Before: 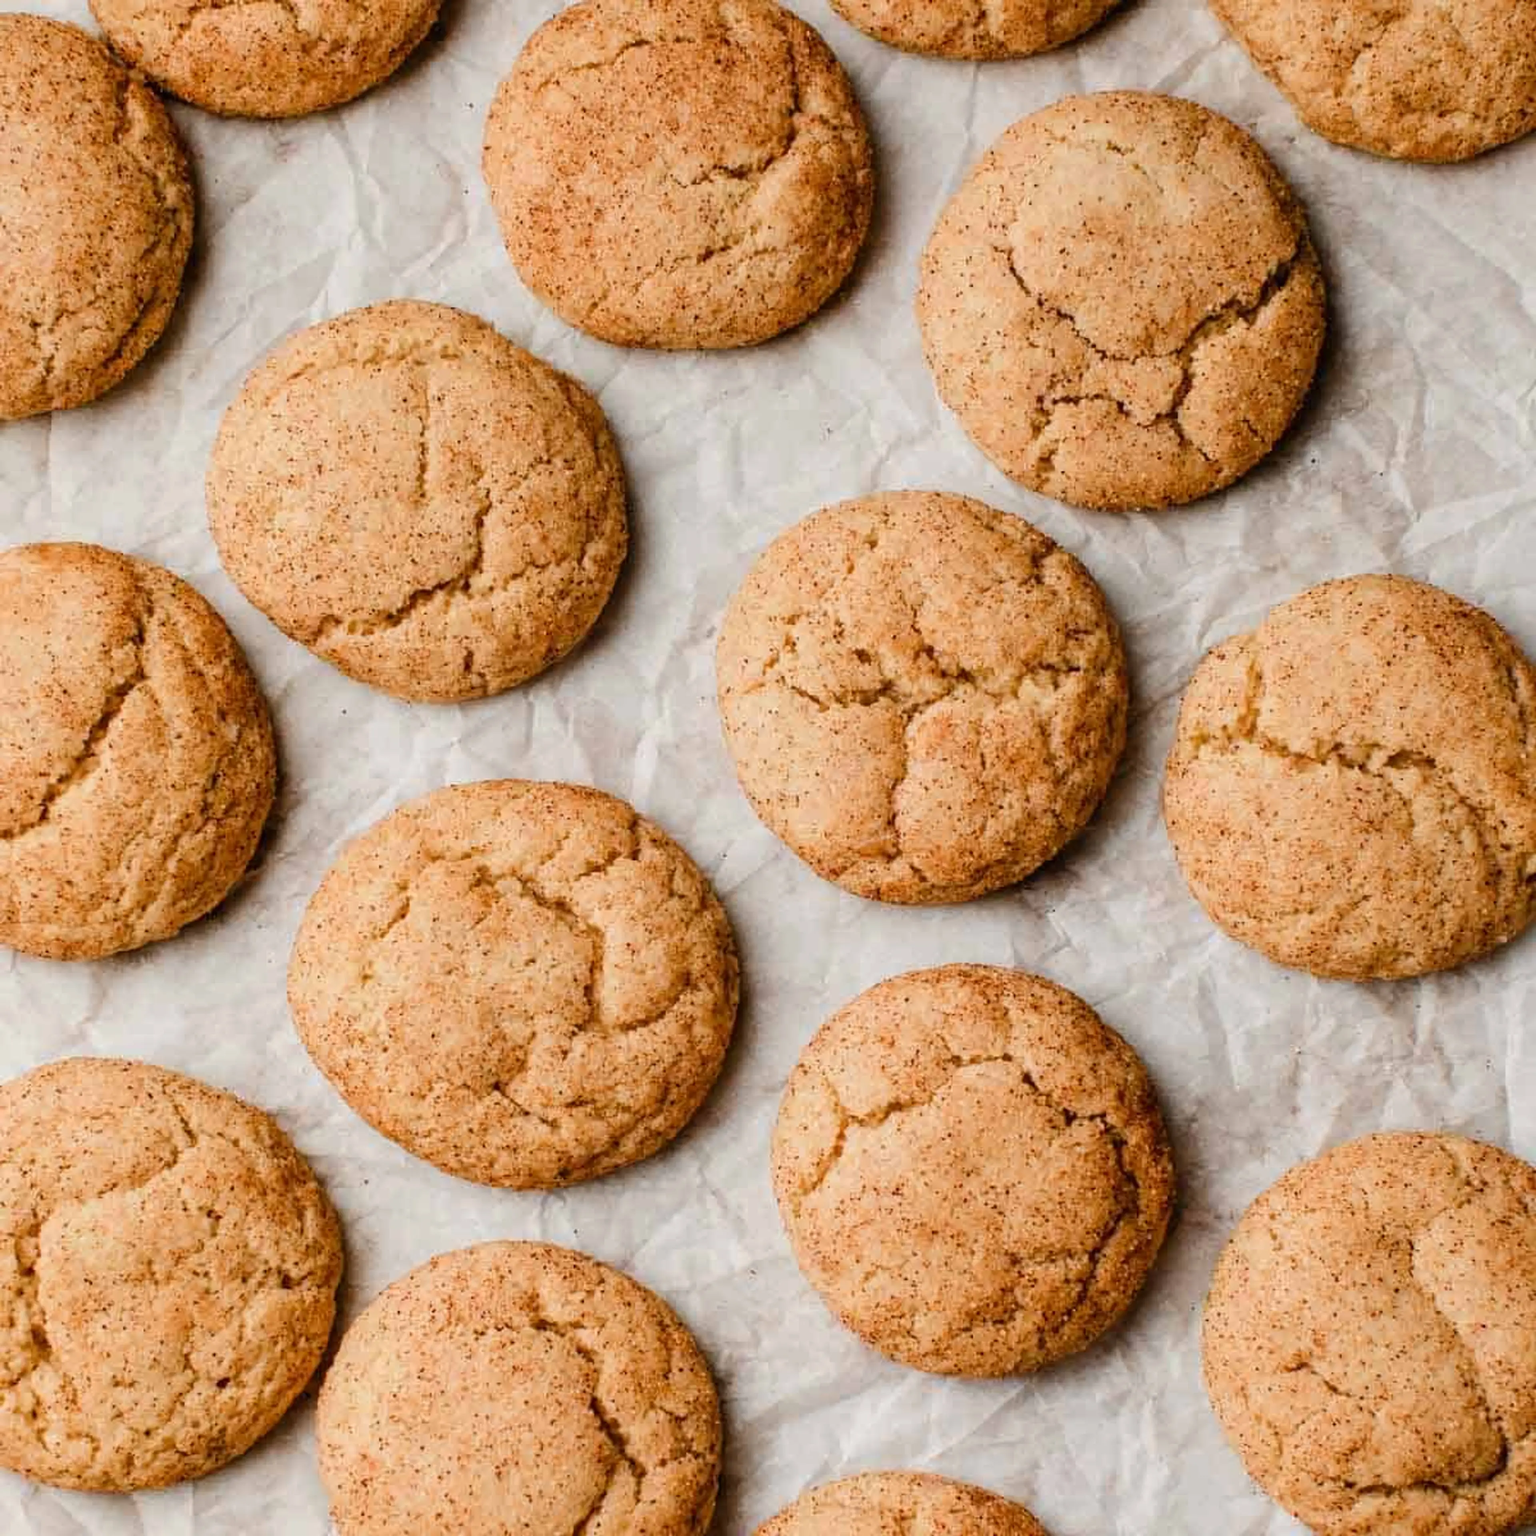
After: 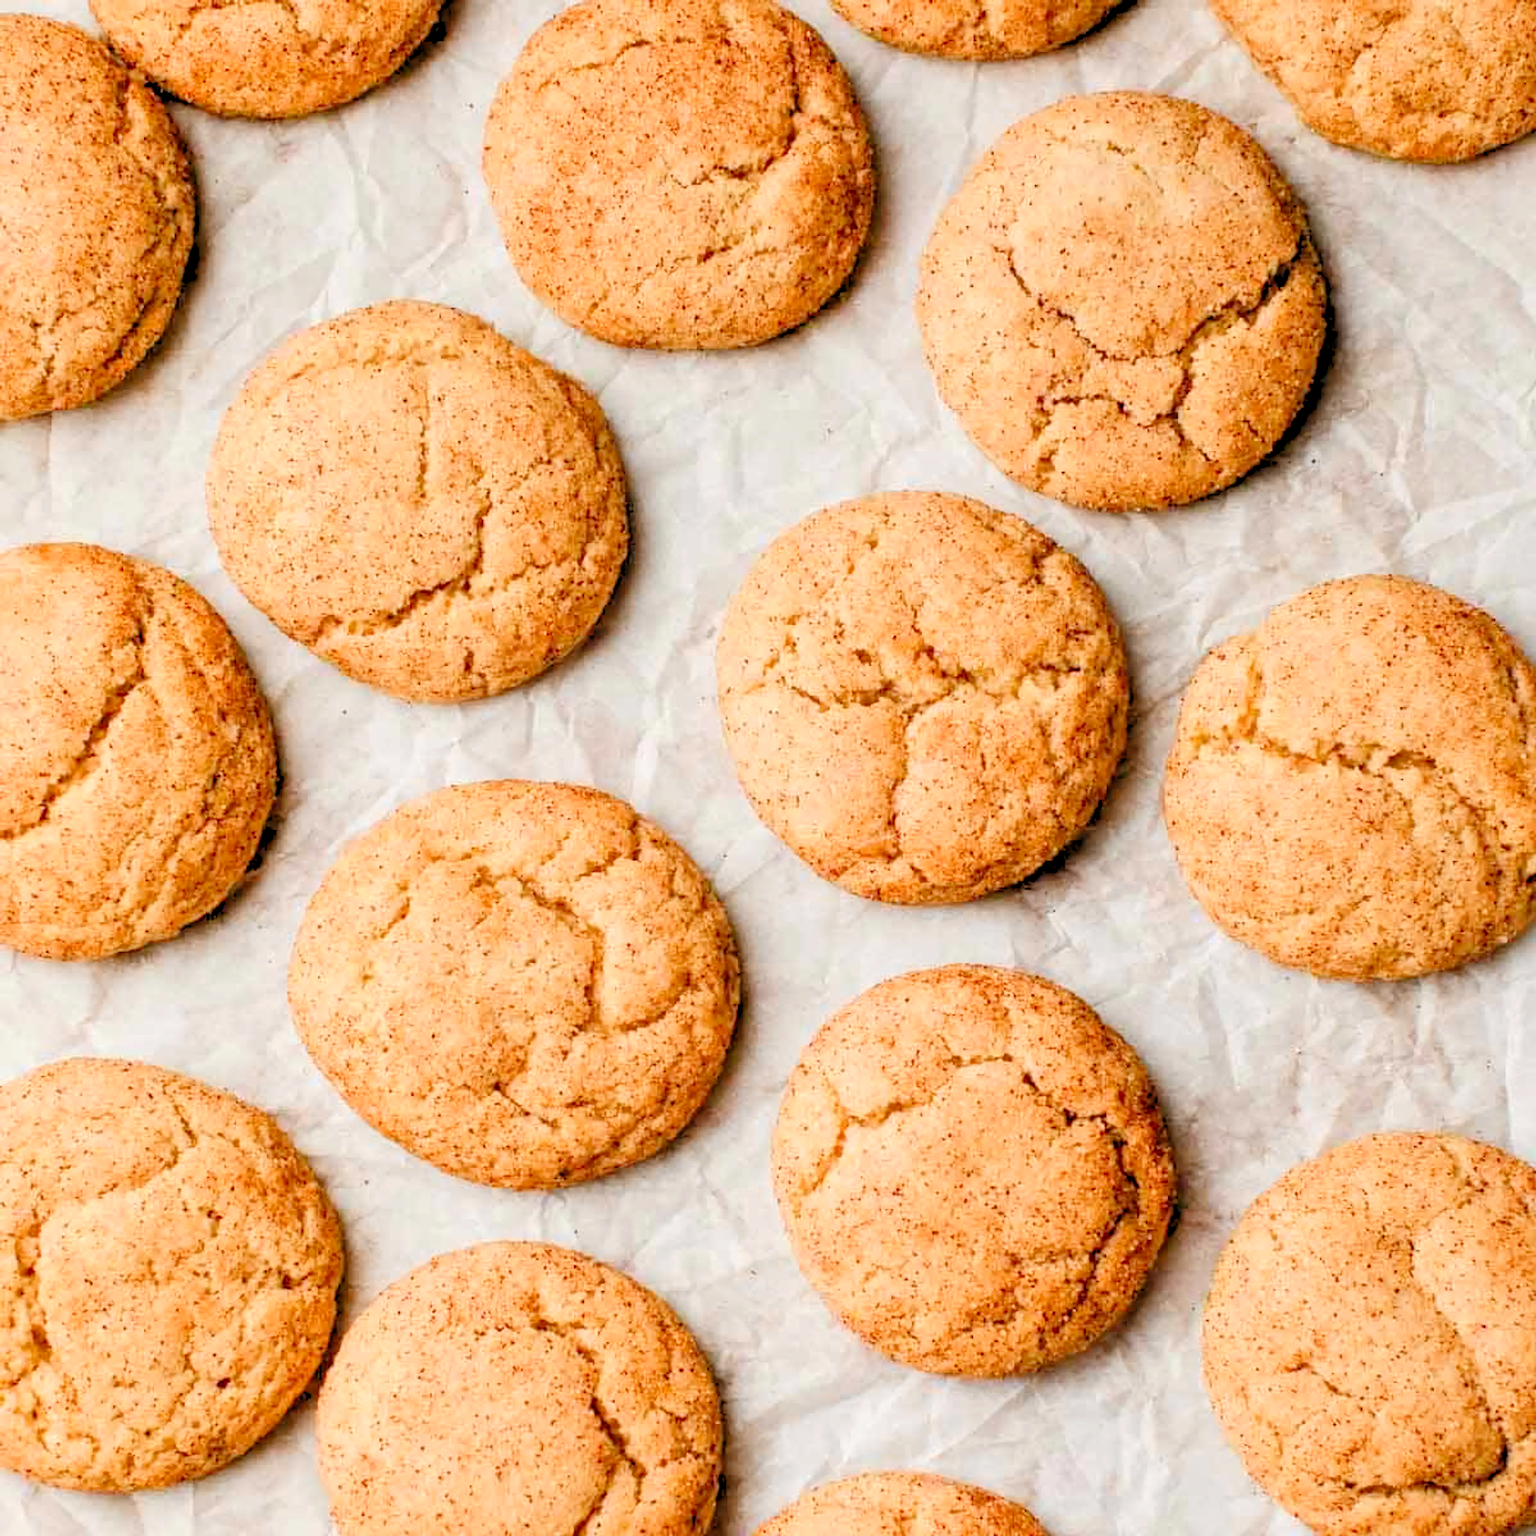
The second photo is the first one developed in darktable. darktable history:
local contrast: mode bilateral grid, contrast 20, coarseness 50, detail 120%, midtone range 0.2
rgb levels: preserve colors max RGB
levels: levels [0.072, 0.414, 0.976]
